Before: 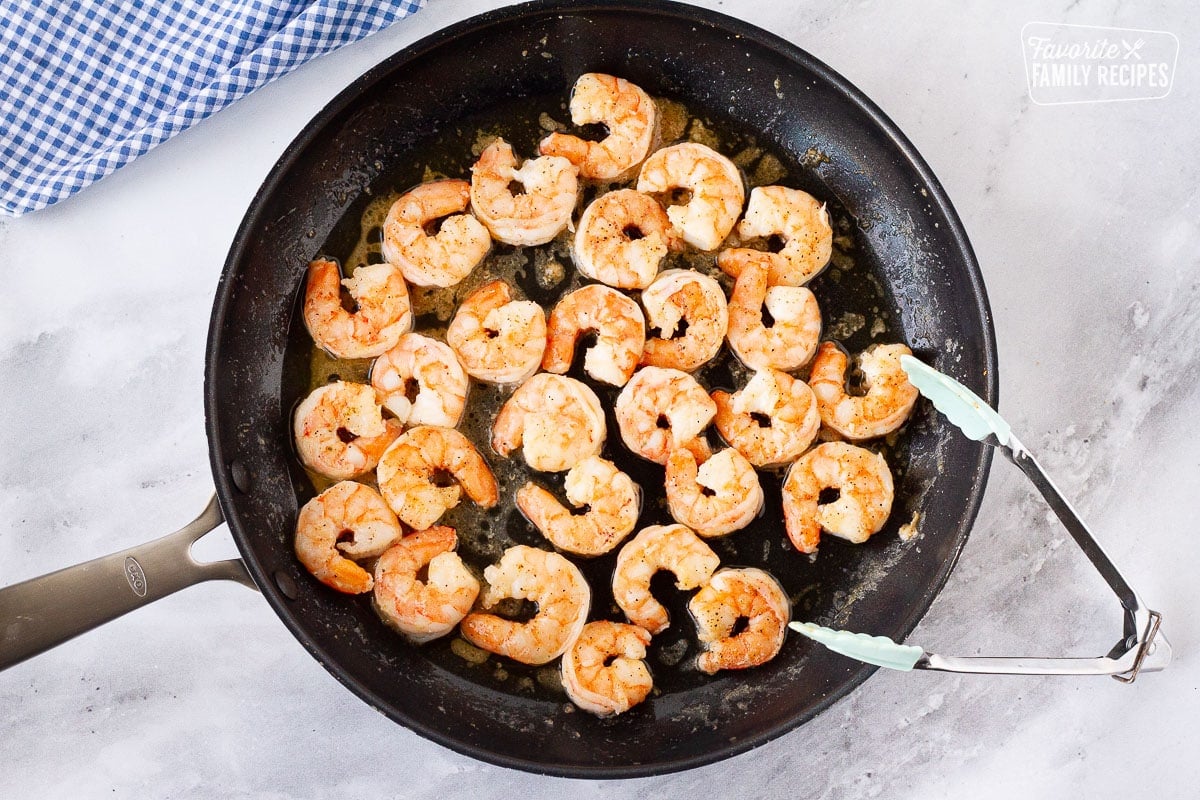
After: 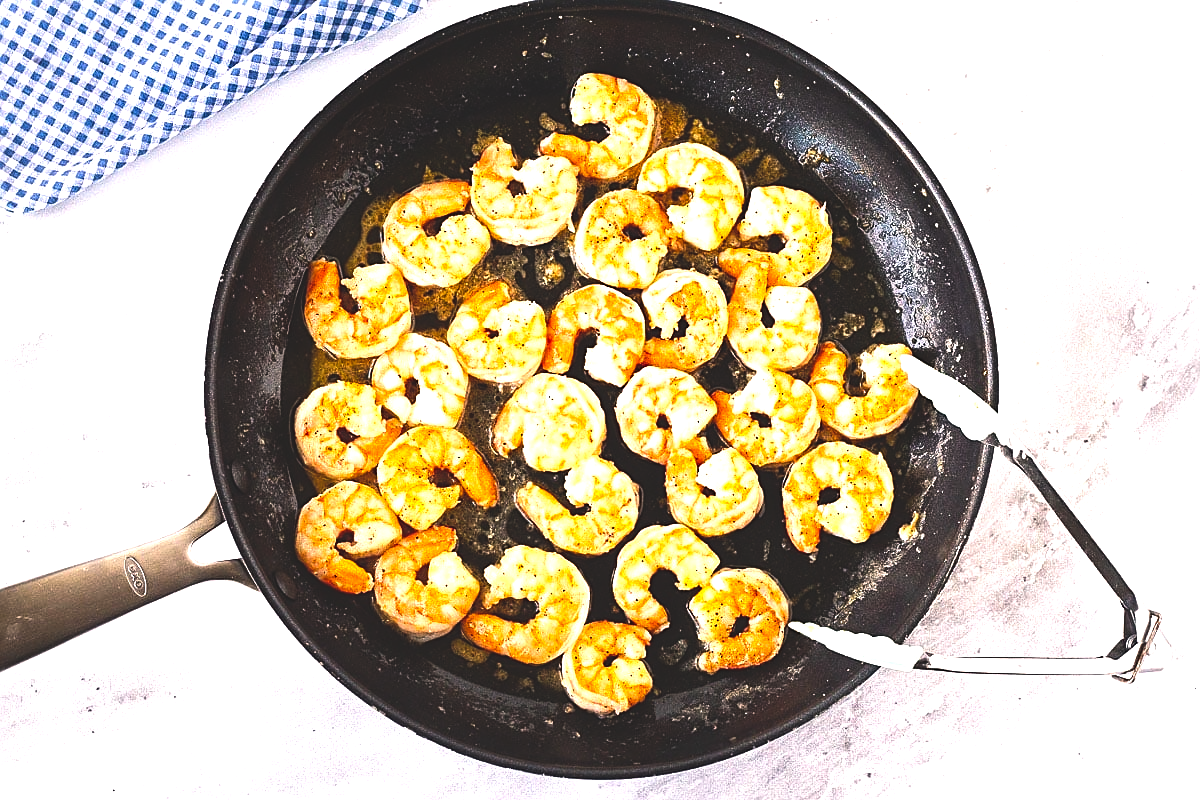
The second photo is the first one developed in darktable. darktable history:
tone equalizer: -8 EV -0.404 EV, -7 EV -0.387 EV, -6 EV -0.35 EV, -5 EV -0.207 EV, -3 EV 0.249 EV, -2 EV 0.348 EV, -1 EV 0.392 EV, +0 EV 0.396 EV, edges refinement/feathering 500, mask exposure compensation -1.57 EV, preserve details no
color balance rgb: highlights gain › chroma 1.664%, highlights gain › hue 54.84°, perceptual saturation grading › global saturation 31.203%, perceptual brilliance grading › global brilliance 14.379%, perceptual brilliance grading › shadows -34.909%, global vibrance 20%
exposure: black level correction -0.03, compensate highlight preservation false
local contrast: highlights 102%, shadows 97%, detail 119%, midtone range 0.2
sharpen: on, module defaults
